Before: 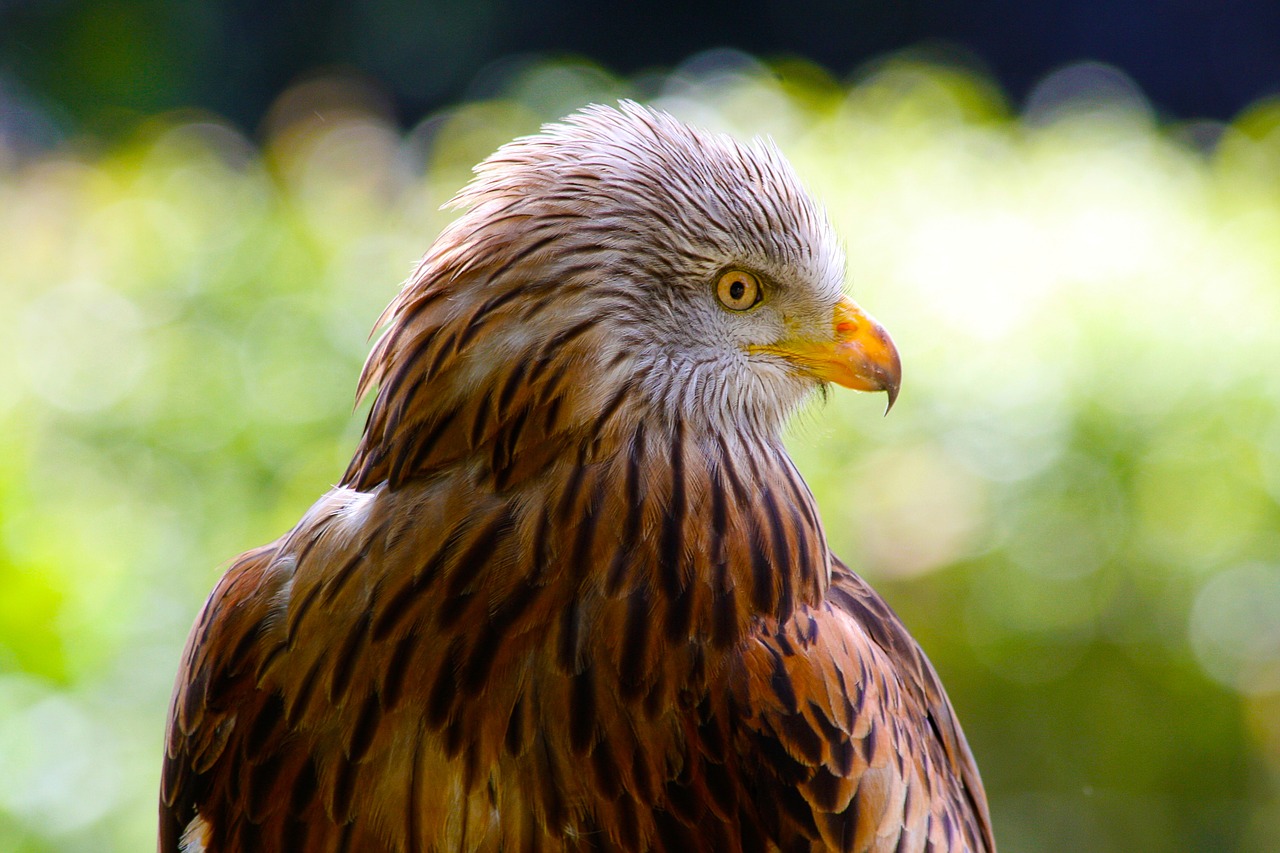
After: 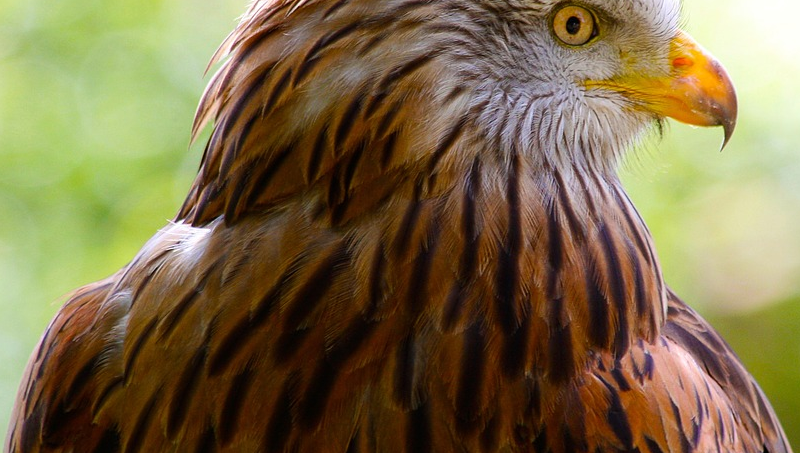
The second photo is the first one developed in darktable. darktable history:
crop: left 12.882%, top 31.081%, right 24.603%, bottom 15.711%
